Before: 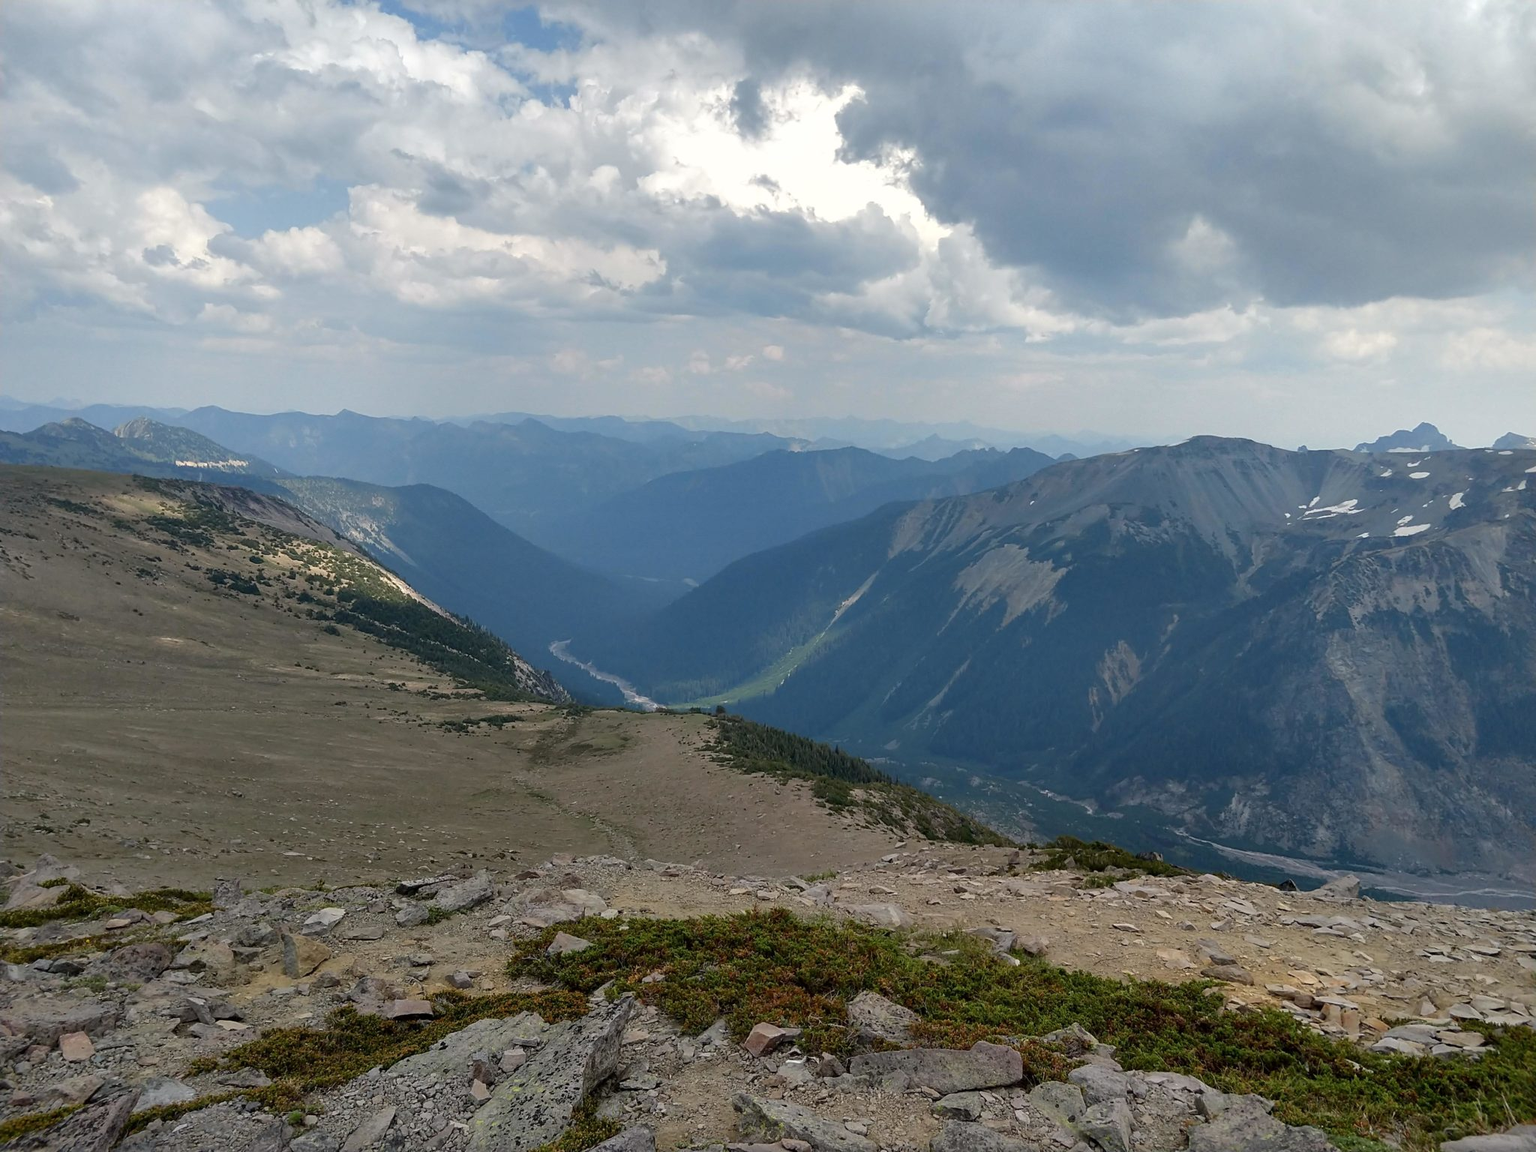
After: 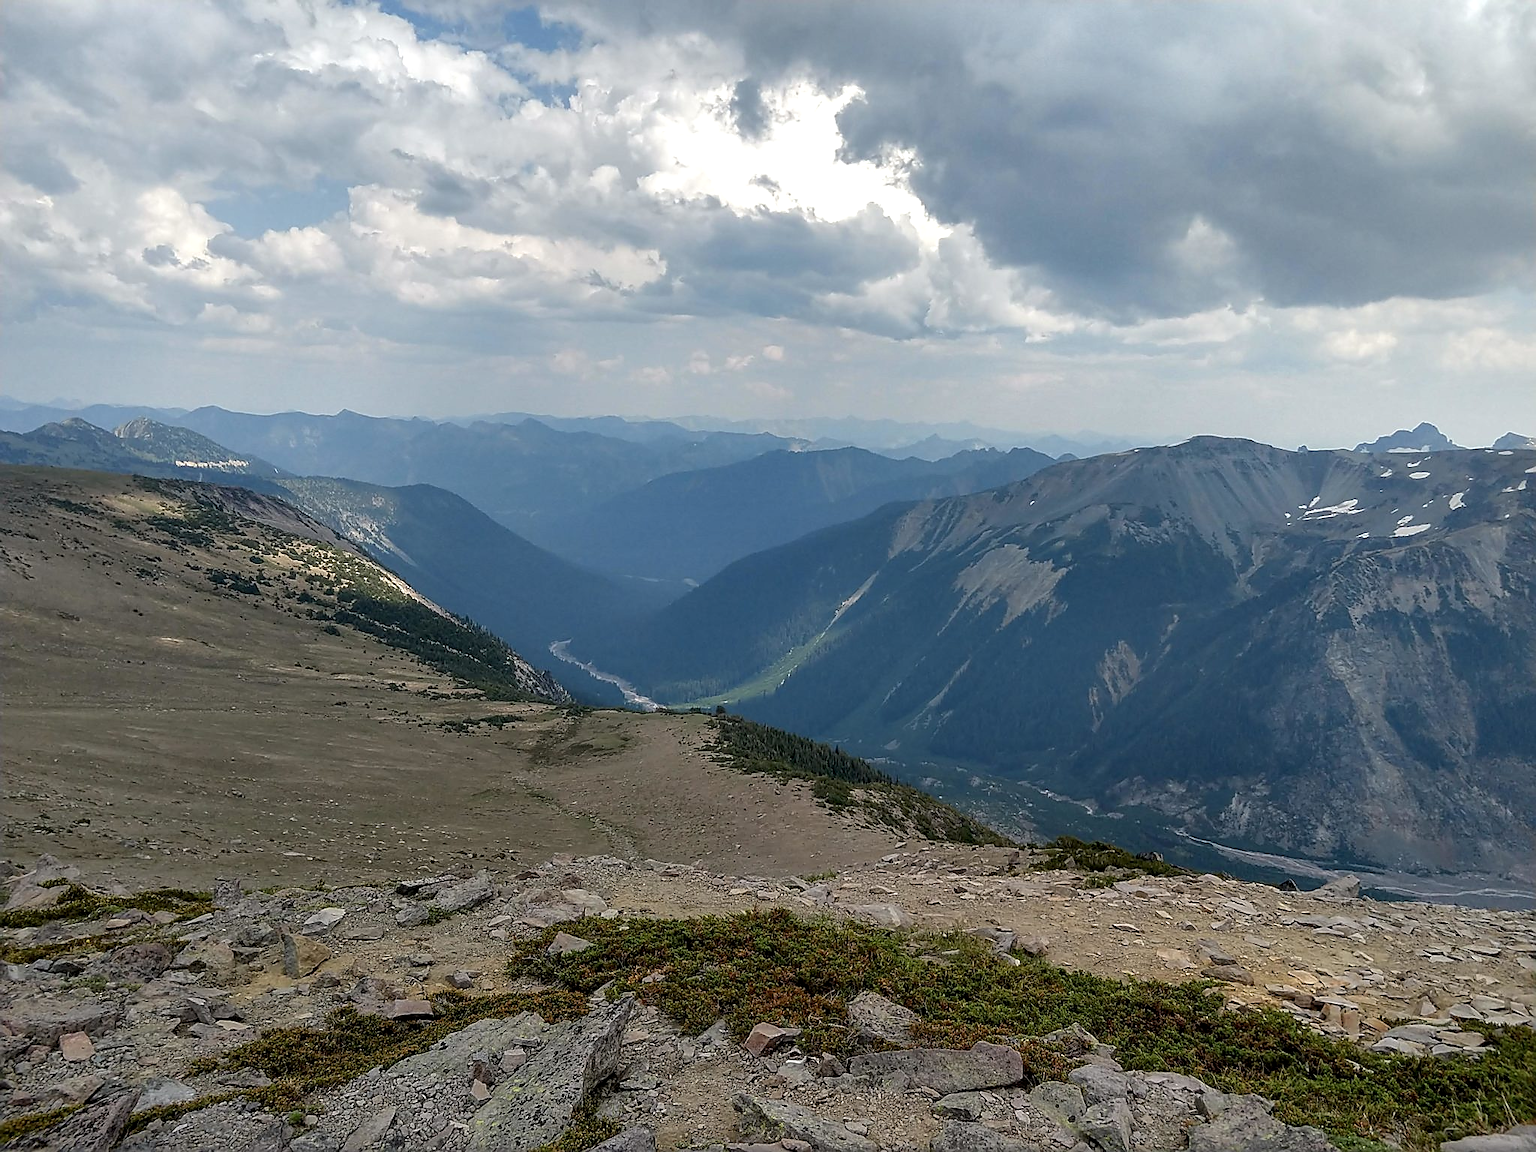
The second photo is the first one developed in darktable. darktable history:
local contrast: on, module defaults
sharpen: radius 1.376, amount 1.233, threshold 0.812
tone equalizer: on, module defaults
